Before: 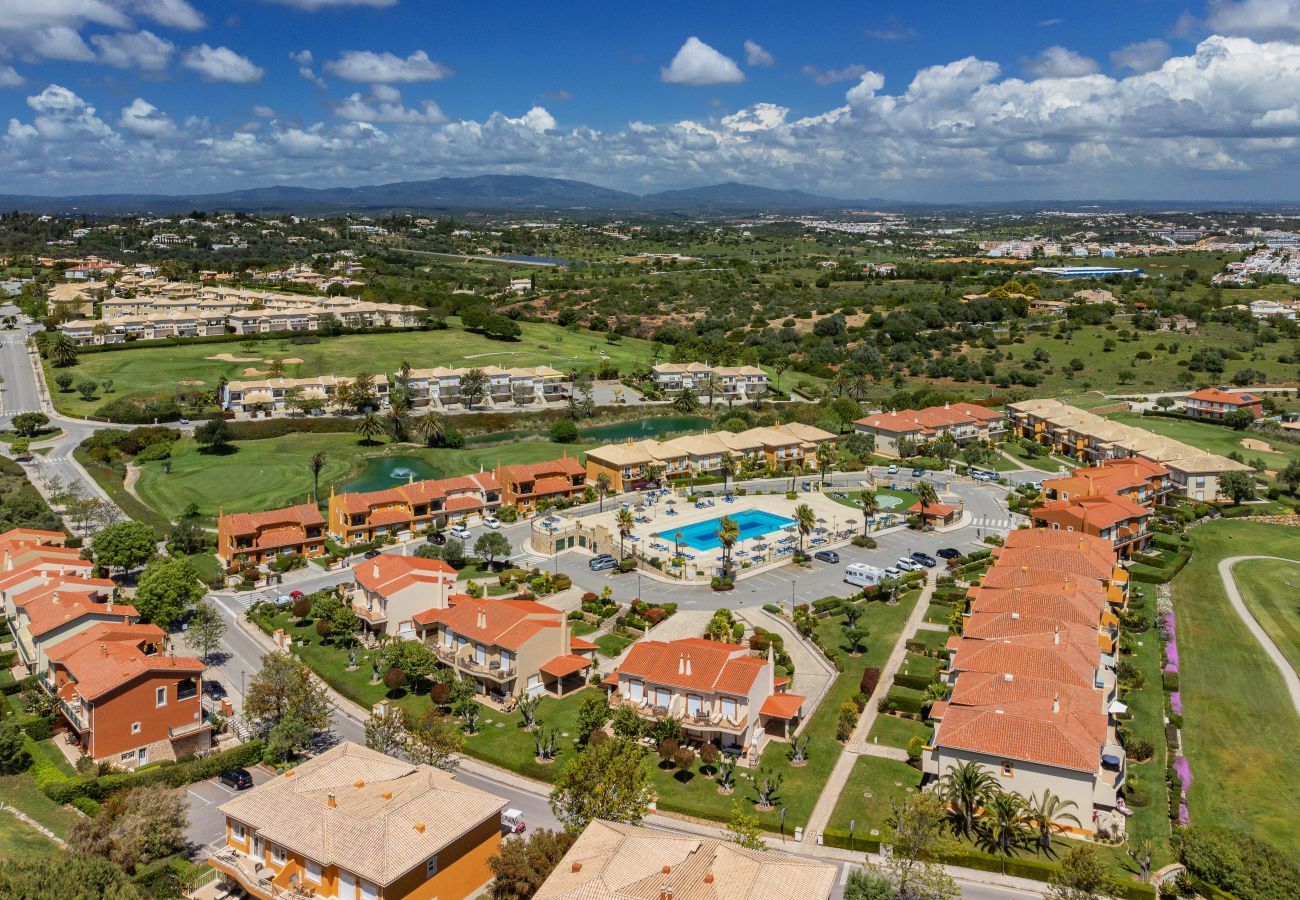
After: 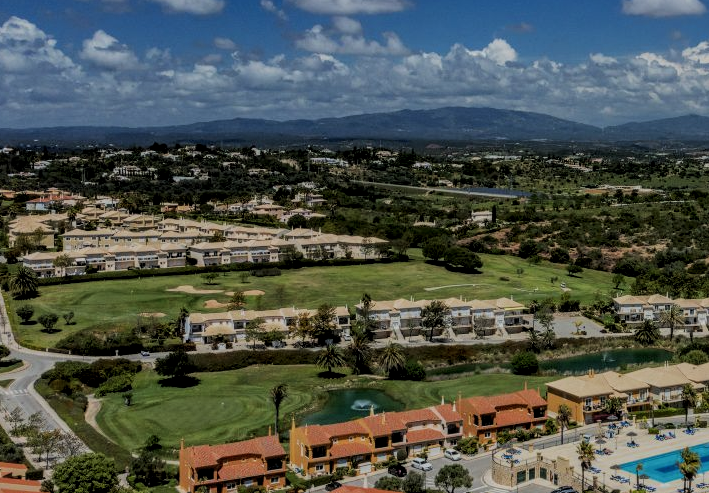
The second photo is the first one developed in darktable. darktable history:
crop and rotate: left 3.063%, top 7.587%, right 42.333%, bottom 37.564%
local contrast: on, module defaults
filmic rgb: middle gray luminance 29.09%, black relative exposure -10.39 EV, white relative exposure 5.49 EV, threshold 5.98 EV, target black luminance 0%, hardness 3.97, latitude 1.6%, contrast 1.126, highlights saturation mix 5.85%, shadows ↔ highlights balance 14.74%, add noise in highlights 0.001, color science v3 (2019), use custom middle-gray values true, contrast in highlights soft, enable highlight reconstruction true
